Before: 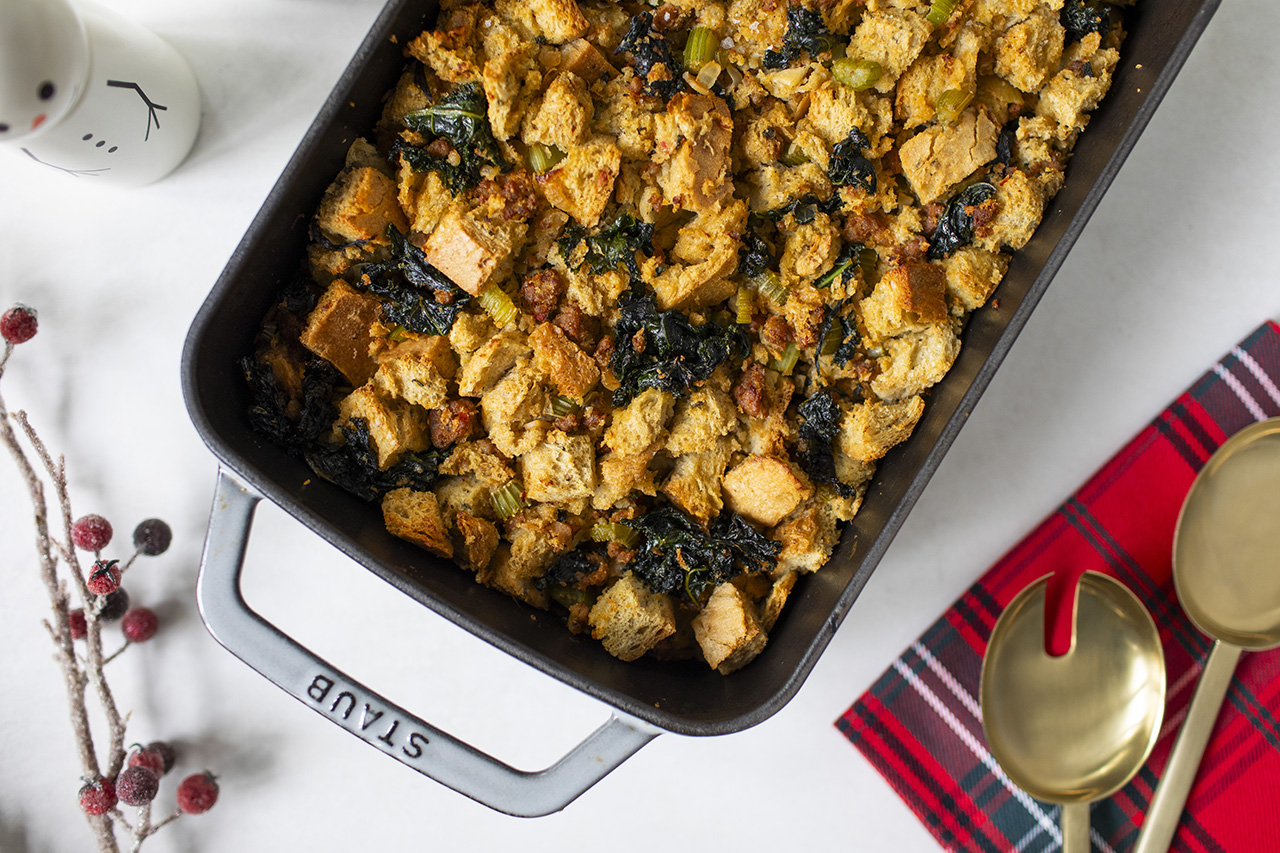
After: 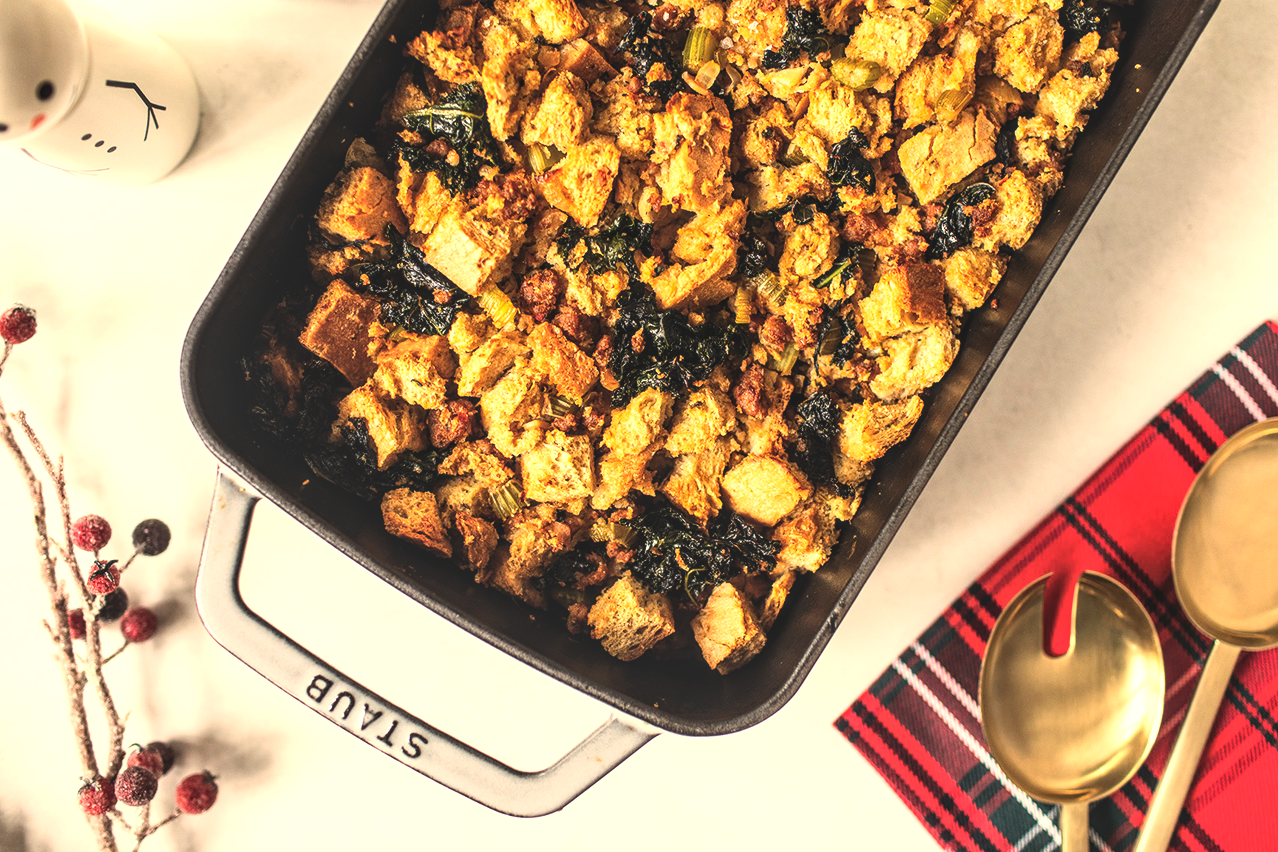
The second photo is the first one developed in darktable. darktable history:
rgb curve: curves: ch0 [(0, 0) (0.078, 0.051) (0.929, 0.956) (1, 1)], compensate middle gray true
exposure: black level correction -0.023, exposure -0.039 EV, compensate highlight preservation false
local contrast: on, module defaults
crop and rotate: left 0.126%
white balance: red 1.123, blue 0.83
tone equalizer: -8 EV -0.75 EV, -7 EV -0.7 EV, -6 EV -0.6 EV, -5 EV -0.4 EV, -3 EV 0.4 EV, -2 EV 0.6 EV, -1 EV 0.7 EV, +0 EV 0.75 EV, edges refinement/feathering 500, mask exposure compensation -1.57 EV, preserve details no
shadows and highlights: shadows 30.86, highlights 0, soften with gaussian
